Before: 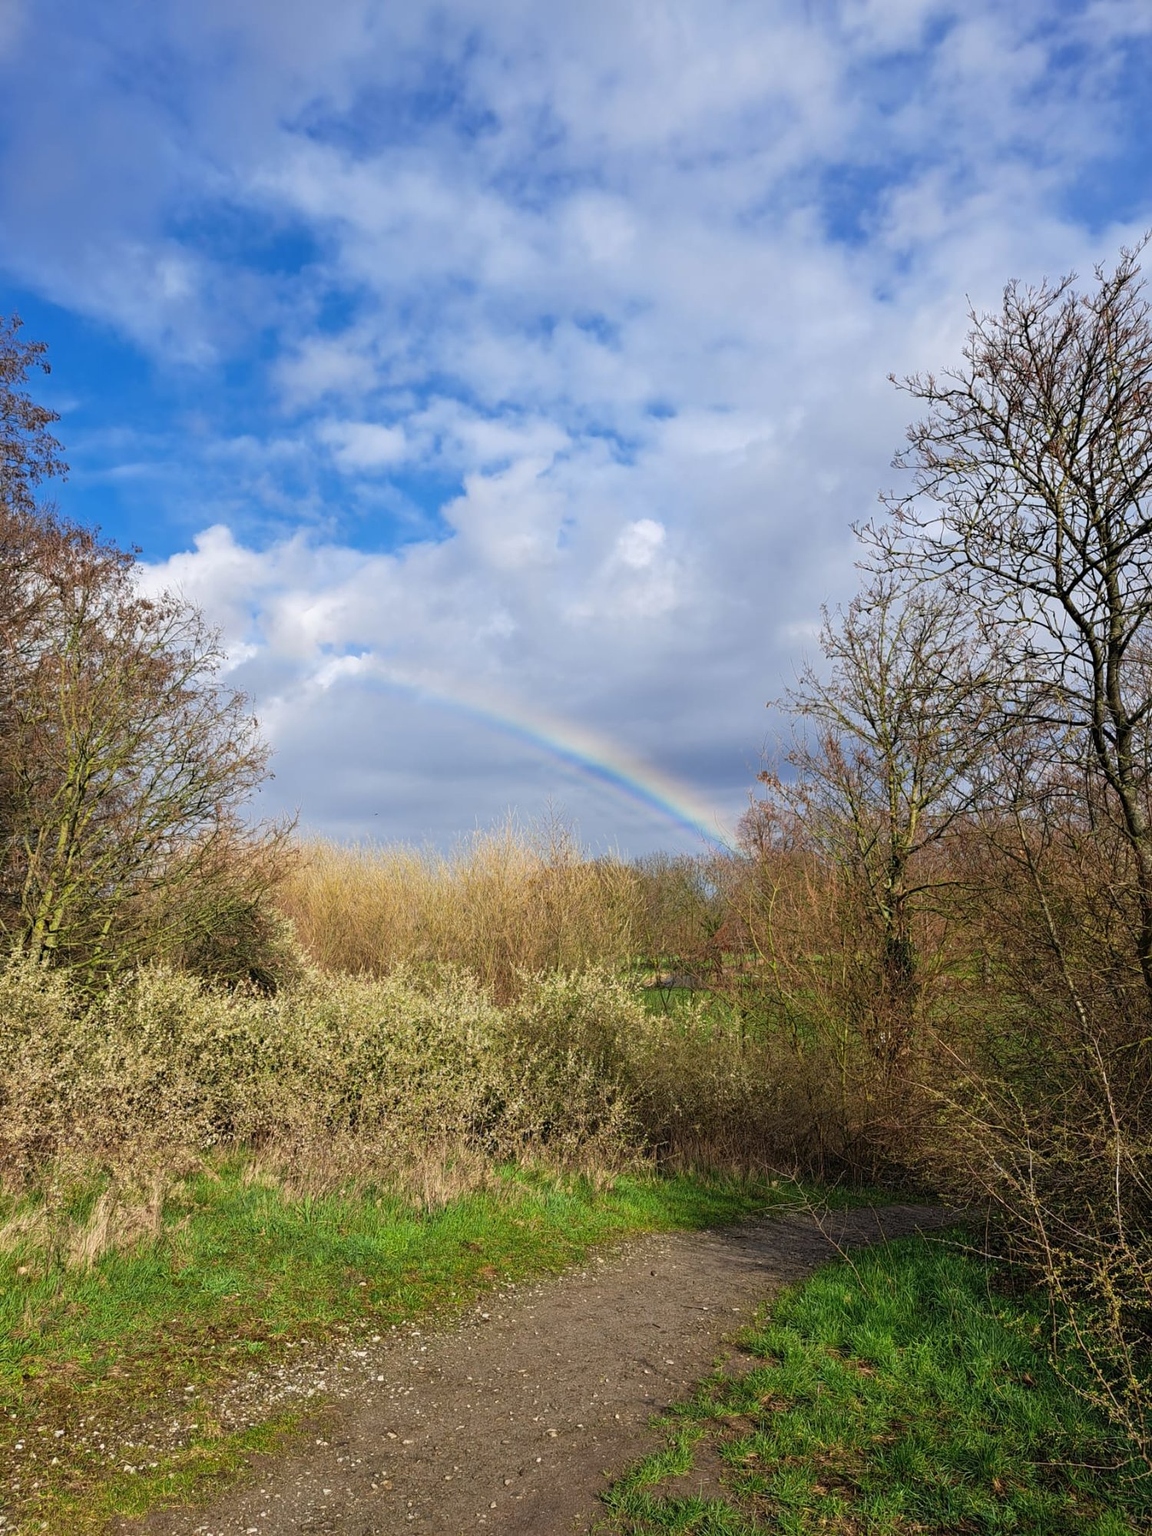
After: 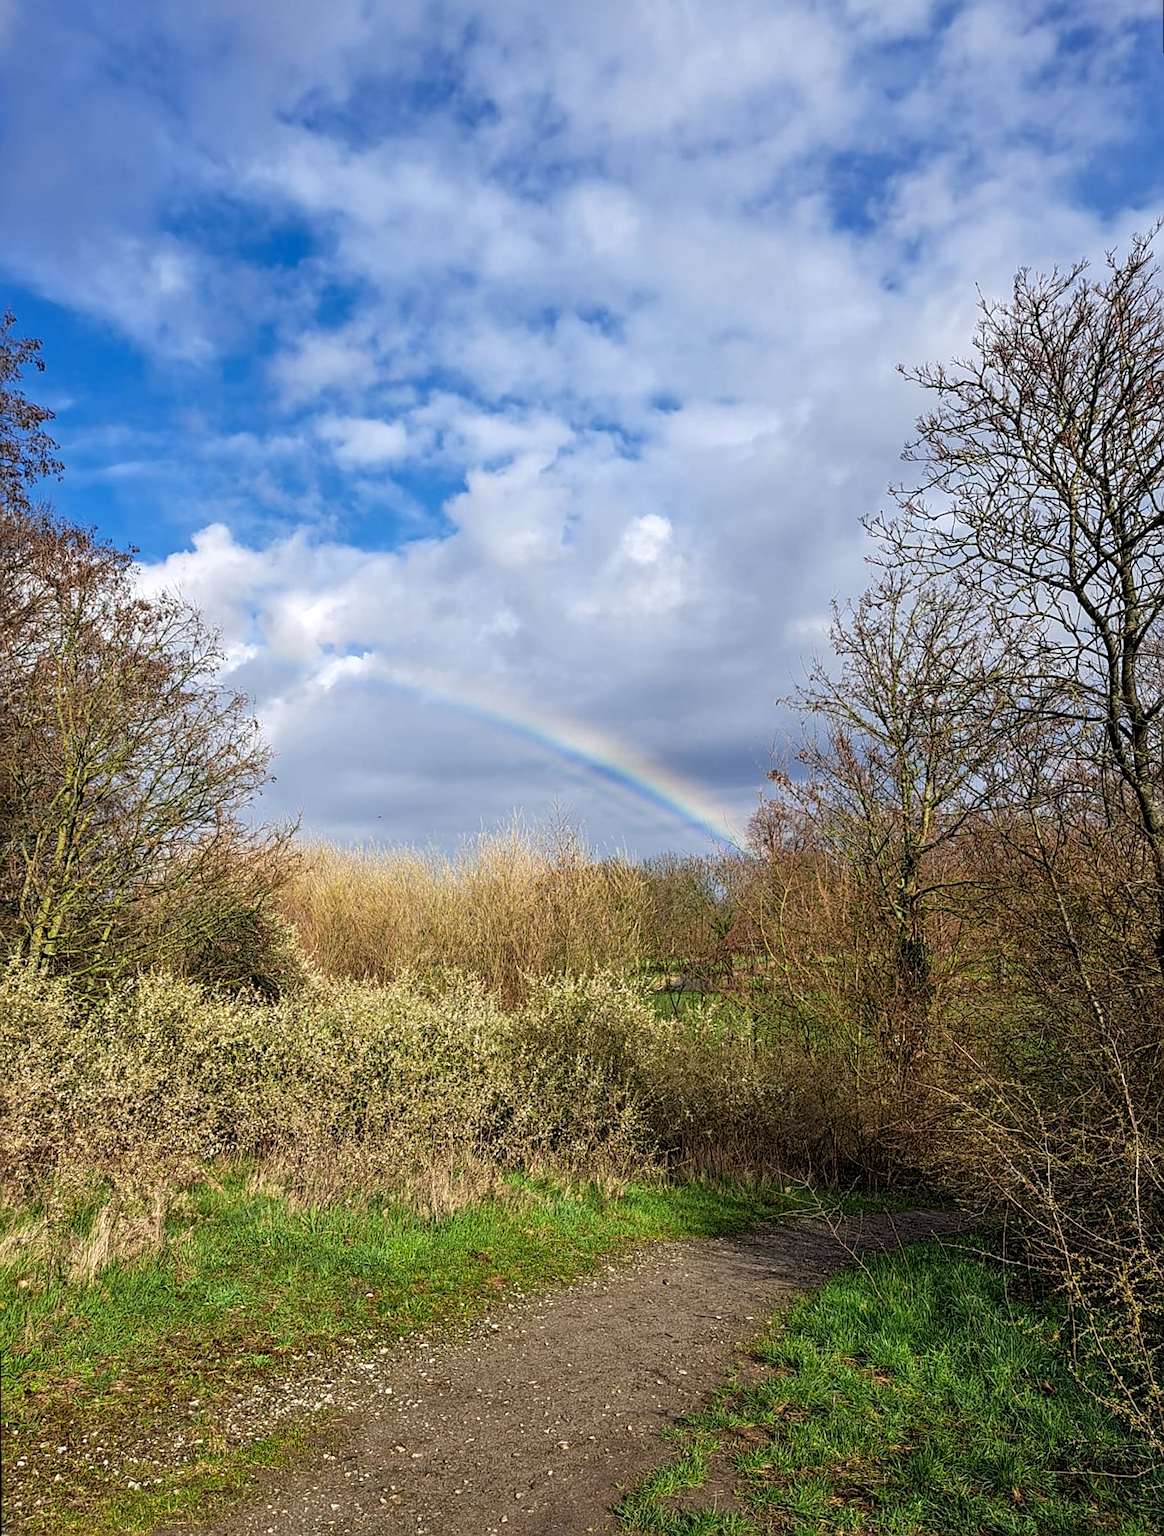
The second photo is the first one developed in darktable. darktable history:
rotate and perspective: rotation -0.45°, automatic cropping original format, crop left 0.008, crop right 0.992, crop top 0.012, crop bottom 0.988
sharpen: on, module defaults
local contrast: detail 130%
tone equalizer: on, module defaults
